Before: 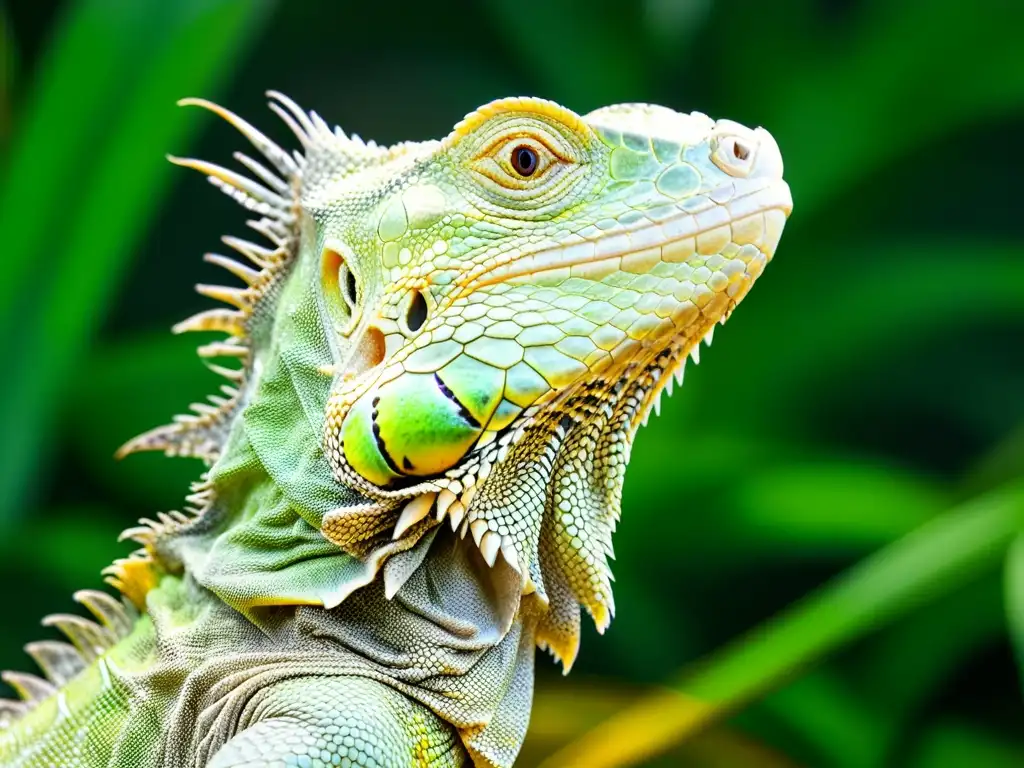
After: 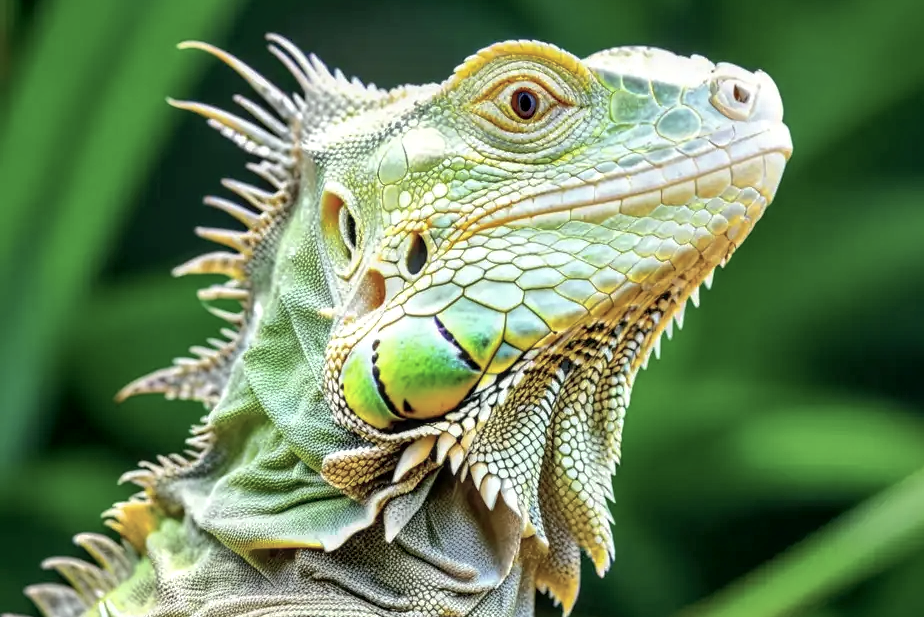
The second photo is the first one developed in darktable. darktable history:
crop: top 7.494%, right 9.683%, bottom 12.078%
shadows and highlights: on, module defaults
contrast brightness saturation: contrast 0.096, saturation -0.295
local contrast: detail 130%
